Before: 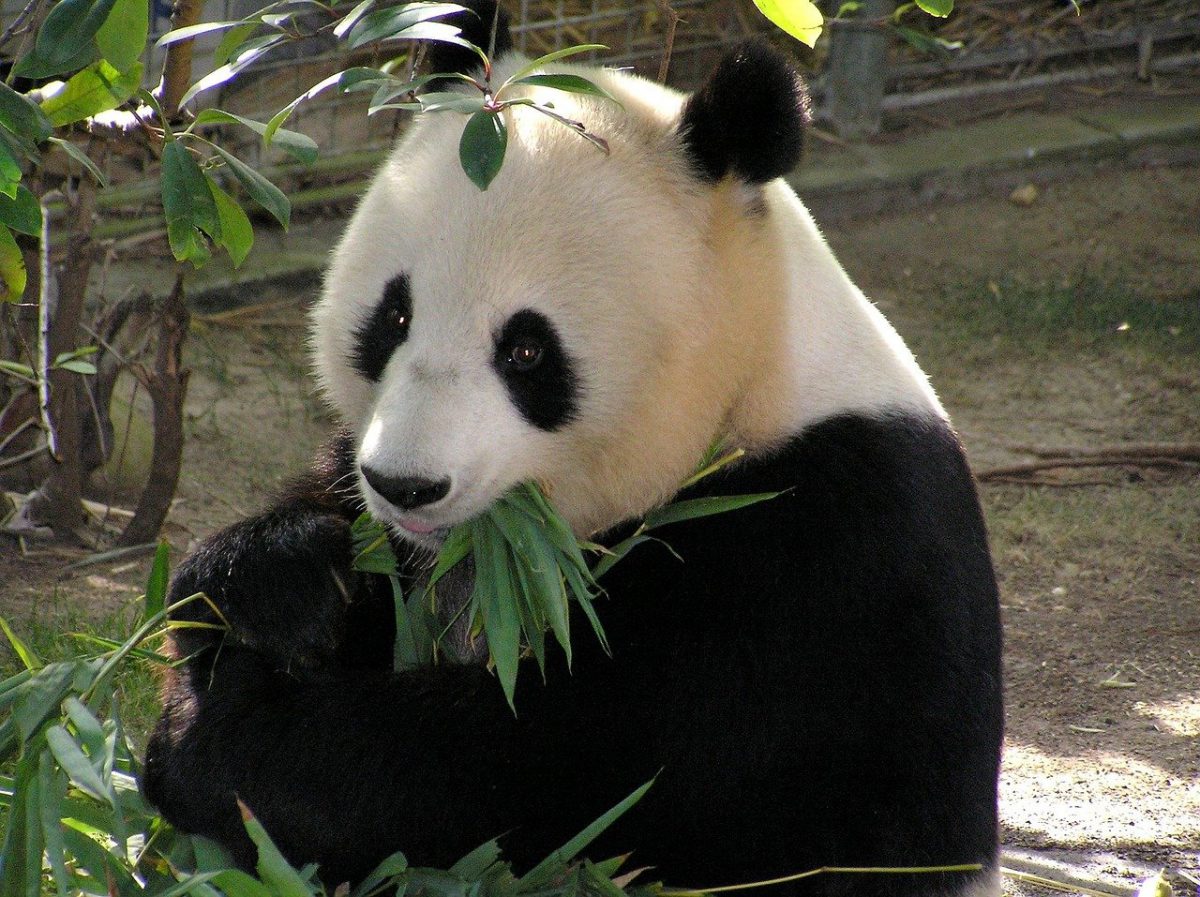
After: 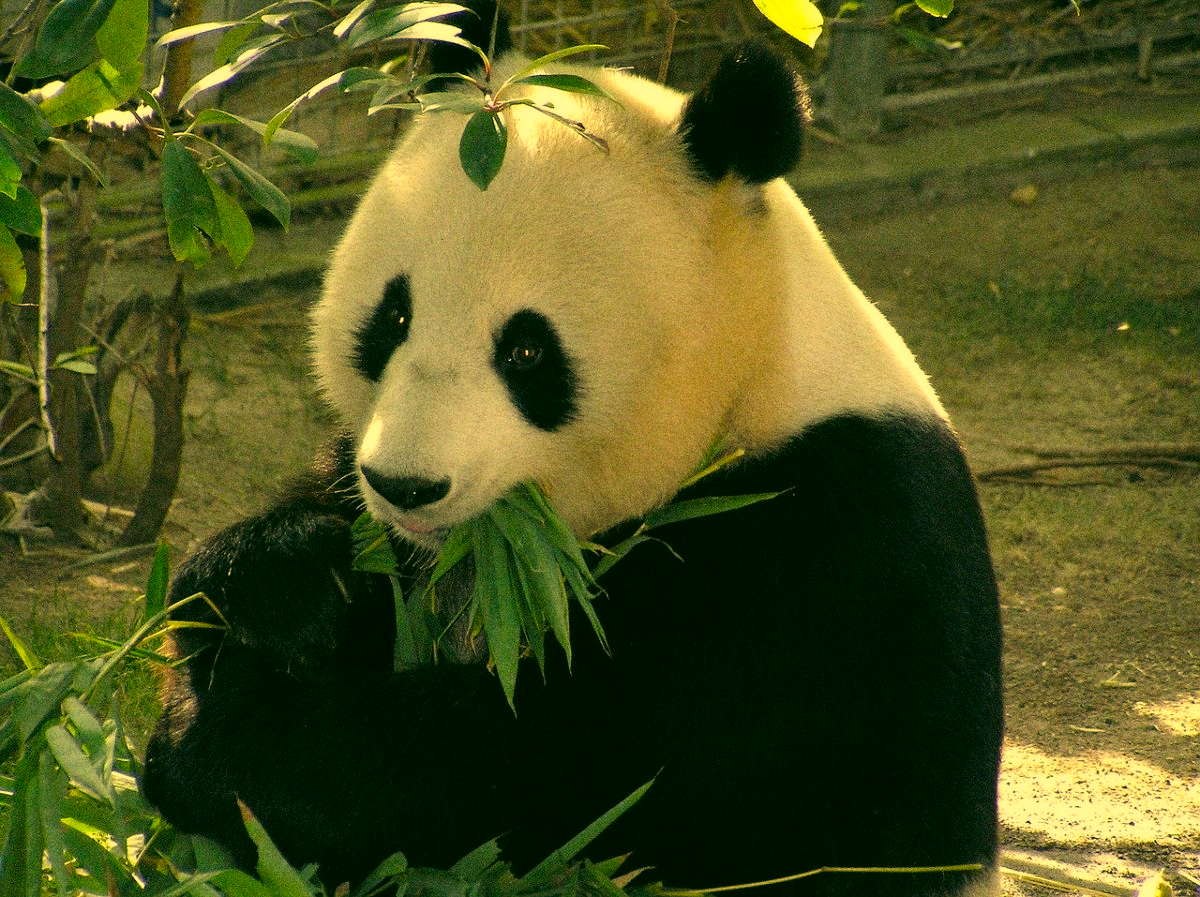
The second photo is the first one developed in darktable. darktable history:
color correction: highlights a* 5.3, highlights b* 24.26, shadows a* -15.58, shadows b* 4.02
grain: coarseness 0.09 ISO, strength 40%
white balance: red 1.08, blue 0.791
